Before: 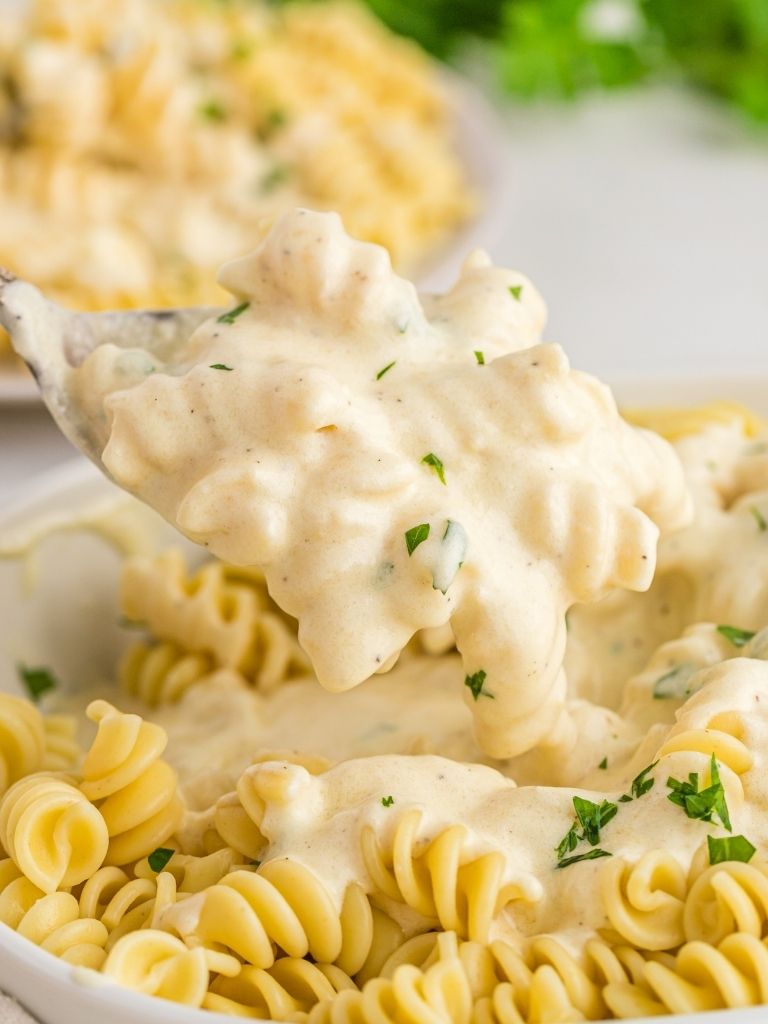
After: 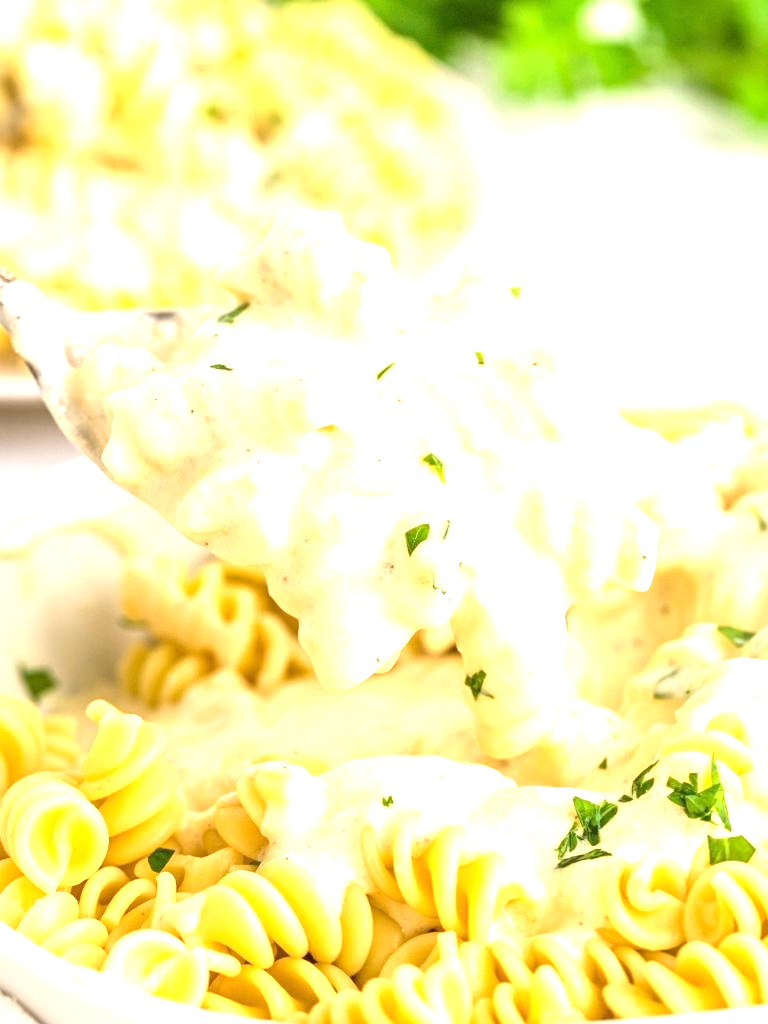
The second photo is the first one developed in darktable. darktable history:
exposure: exposure 1.244 EV, compensate highlight preservation false
